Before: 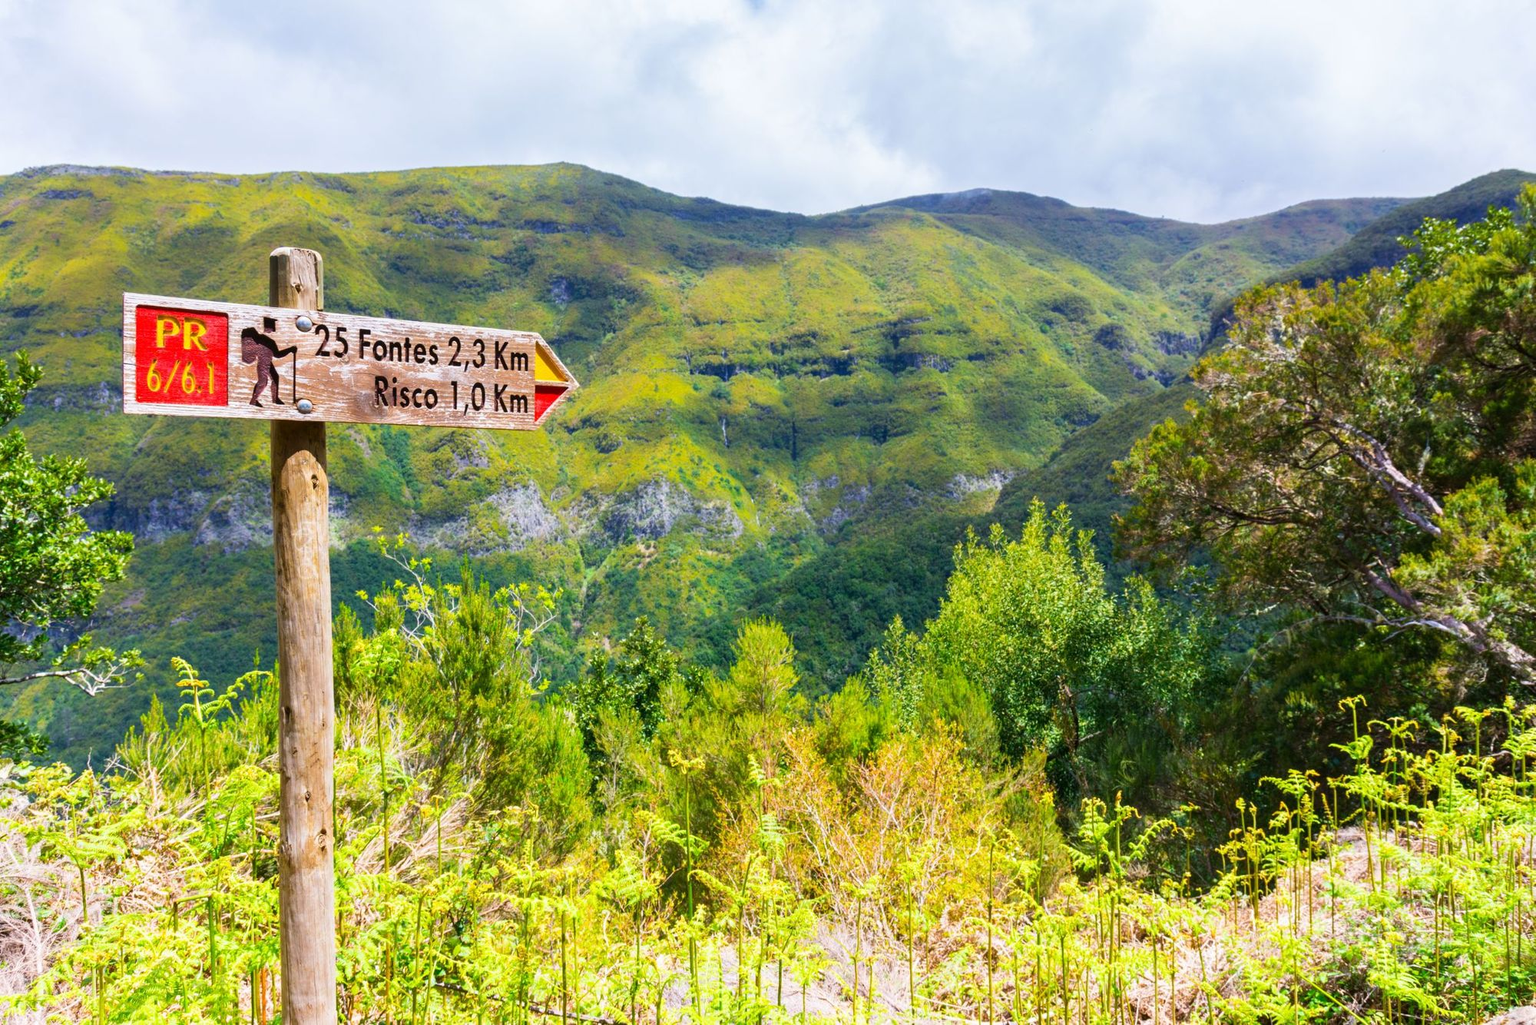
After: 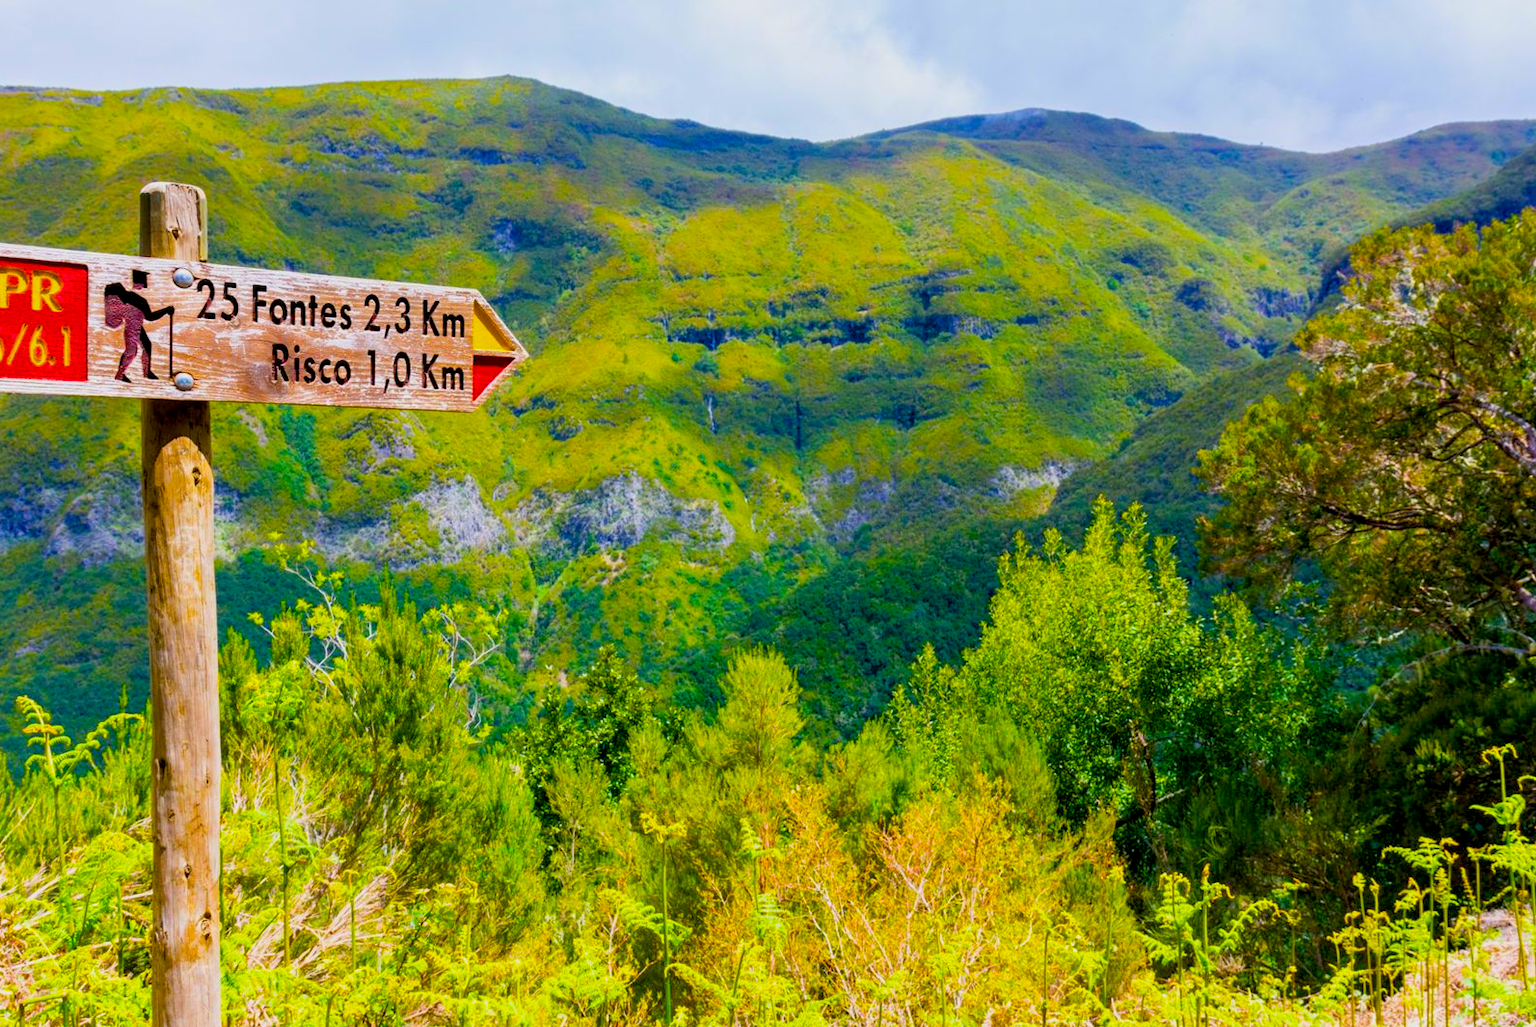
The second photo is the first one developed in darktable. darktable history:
exposure: black level correction 0.009, compensate exposure bias true, compensate highlight preservation false
color balance rgb: shadows lift › chroma 1.031%, shadows lift › hue 242.33°, linear chroma grading › shadows -8.696%, linear chroma grading › global chroma 9.85%, perceptual saturation grading › global saturation 37.128%, perceptual saturation grading › shadows 34.603%, contrast -10.151%
crop and rotate: left 10.34%, top 10.031%, right 10.004%, bottom 10.045%
